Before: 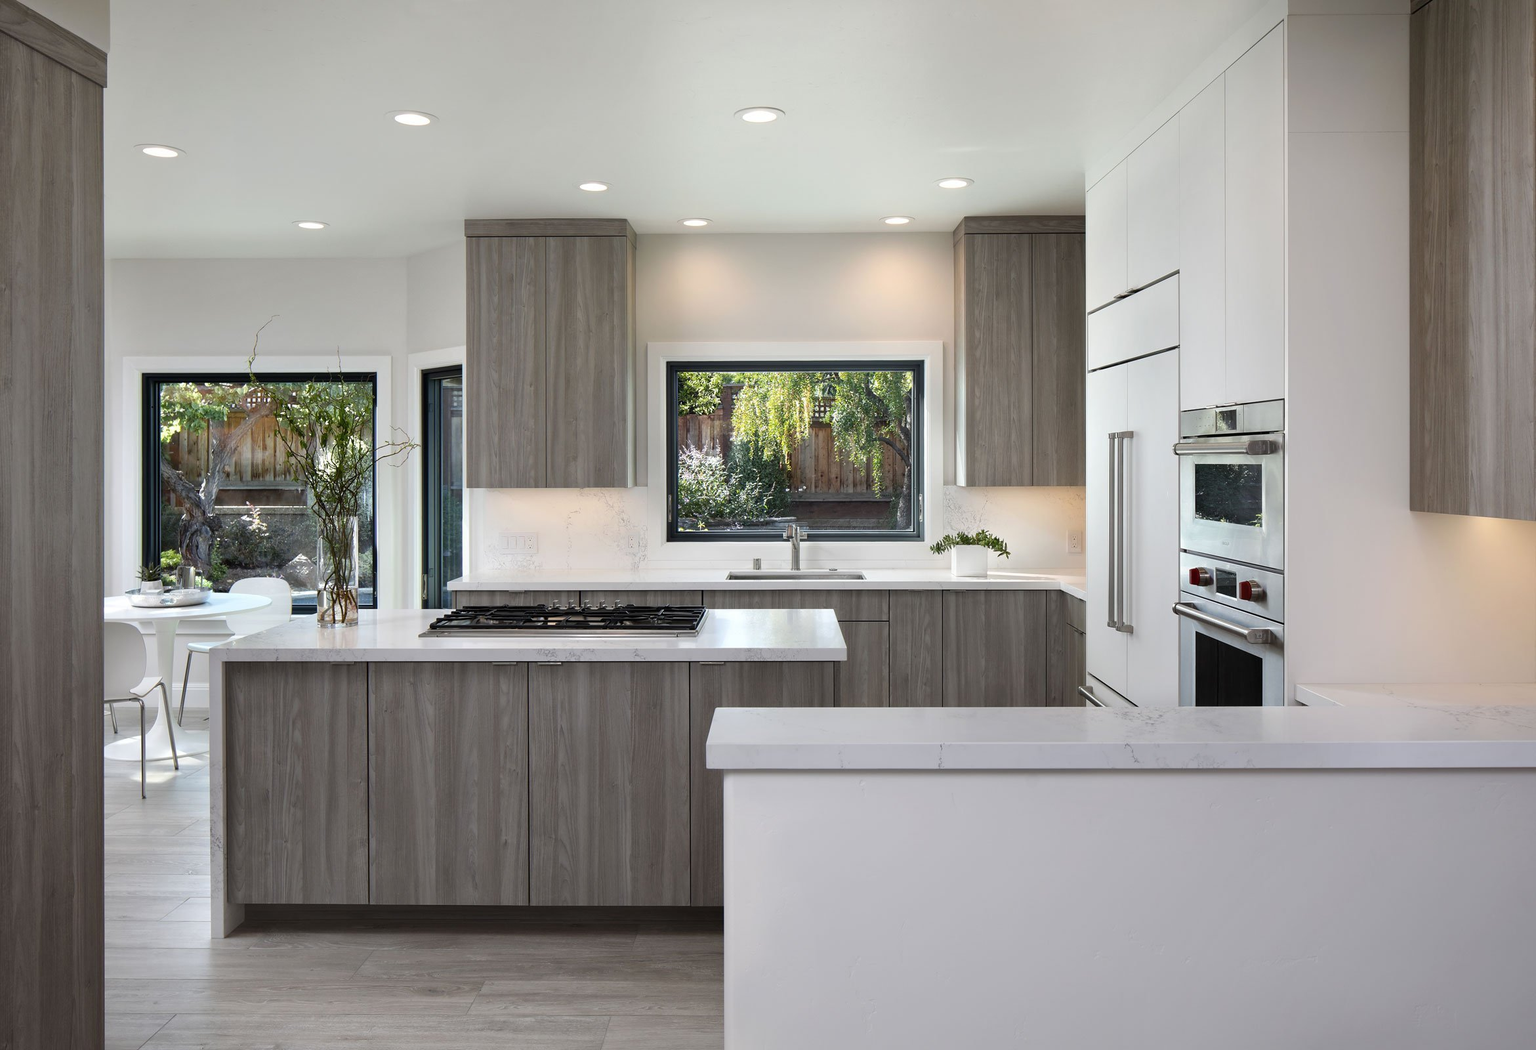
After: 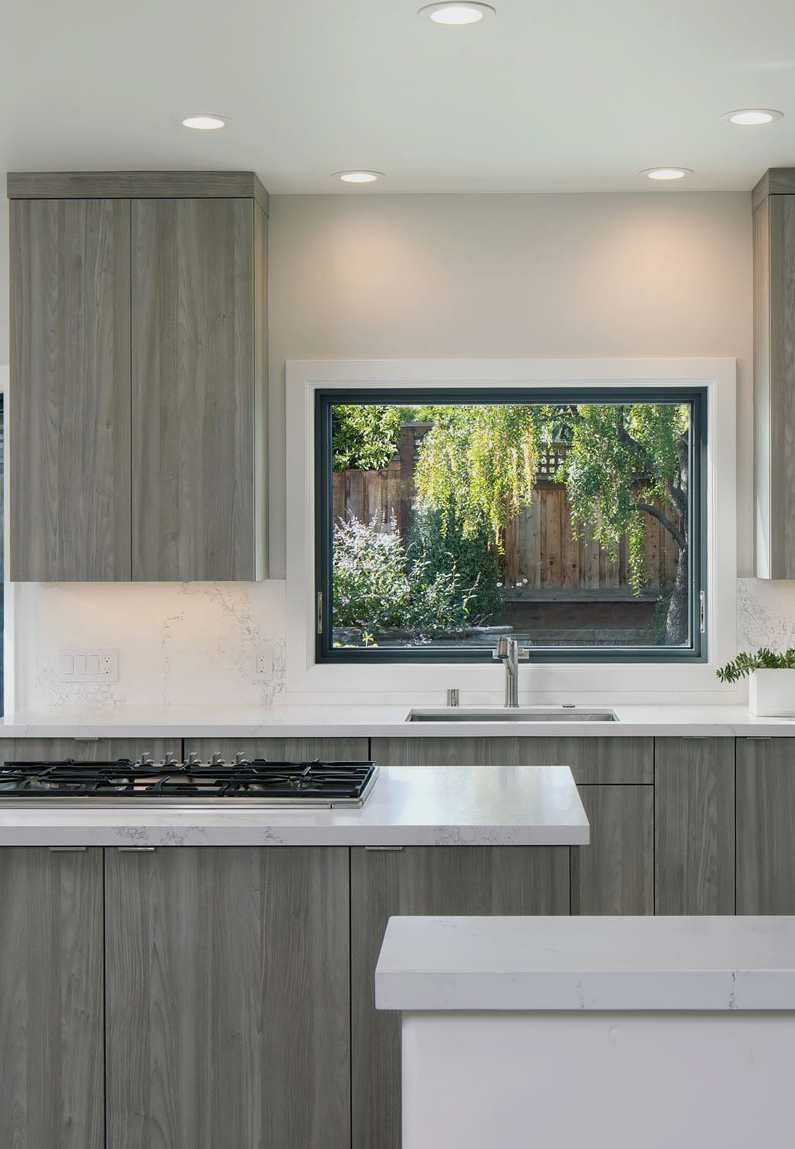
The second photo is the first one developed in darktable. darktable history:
color balance rgb: shadows lift › chroma 2.586%, shadows lift › hue 188.77°, perceptual saturation grading › global saturation 0.422%, contrast -10.539%
crop and rotate: left 29.958%, top 10.18%, right 36.072%, bottom 17.973%
